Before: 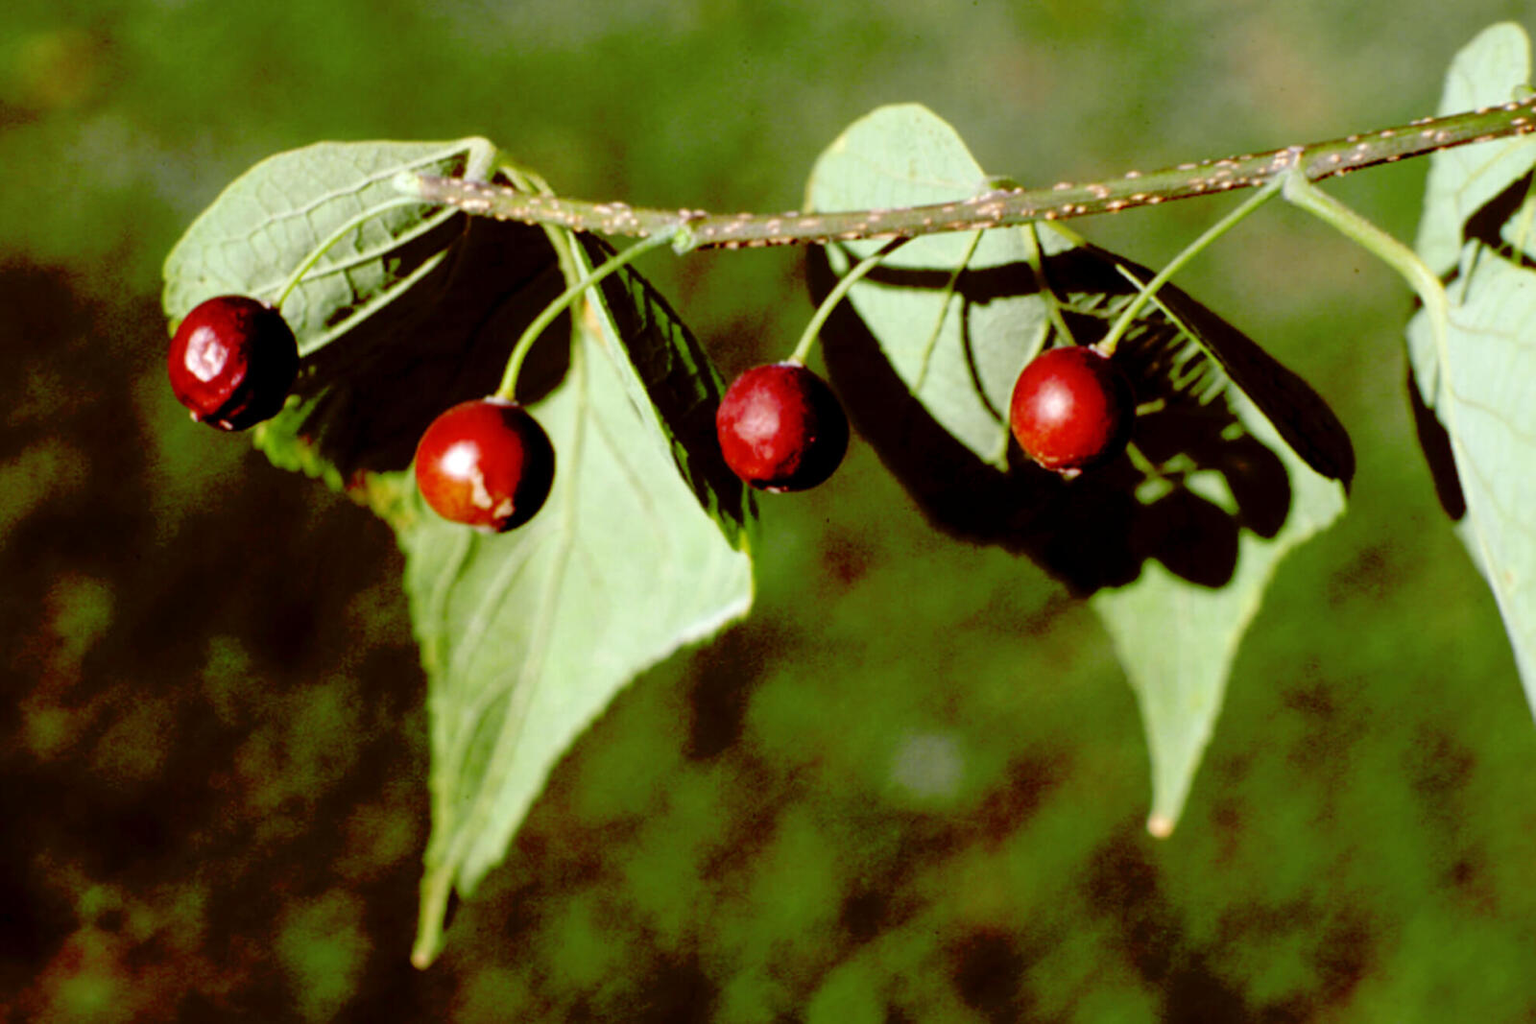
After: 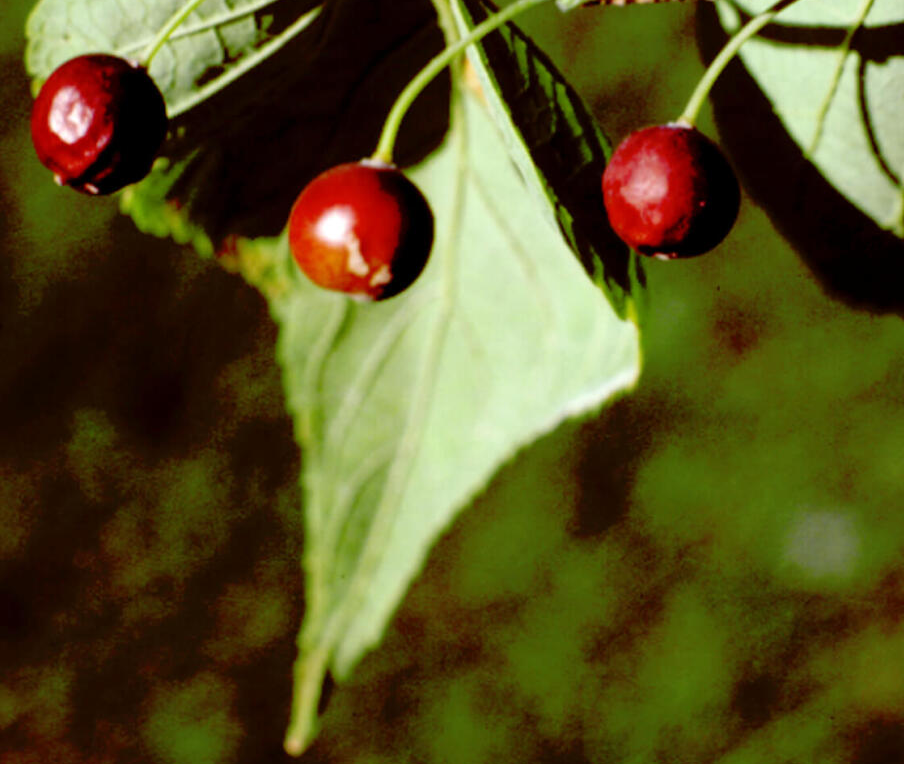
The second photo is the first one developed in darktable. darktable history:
crop: left 9.01%, top 23.814%, right 34.49%, bottom 4.538%
tone equalizer: mask exposure compensation -0.486 EV
